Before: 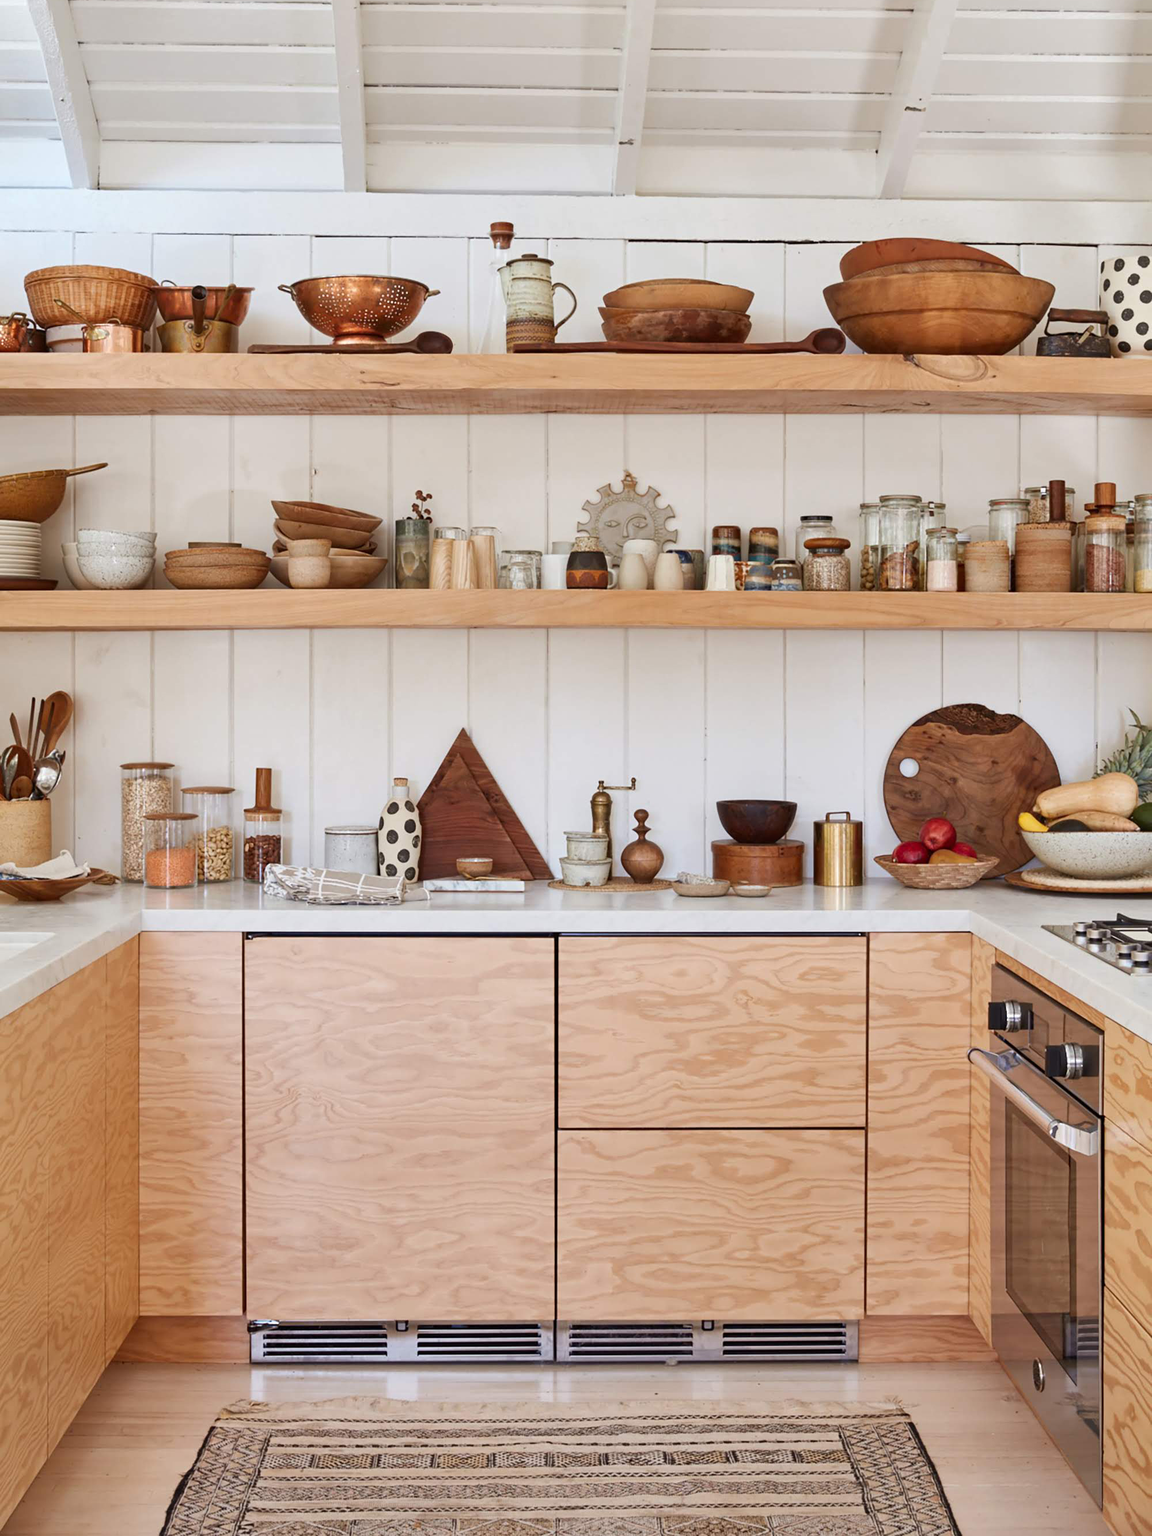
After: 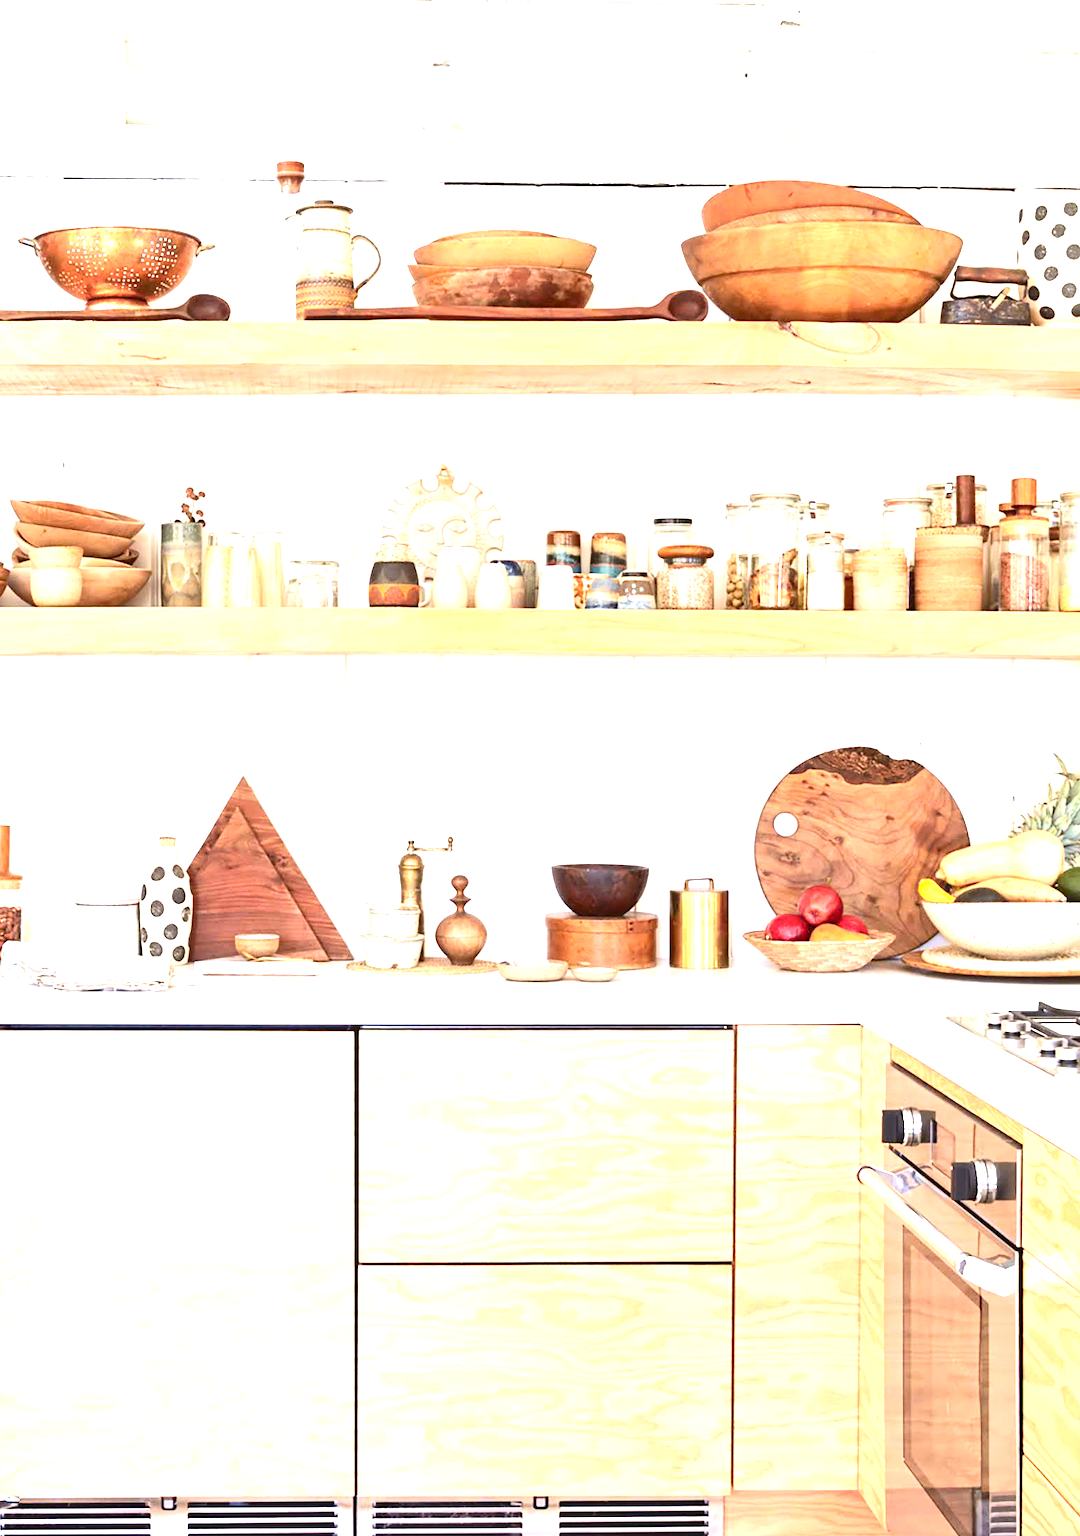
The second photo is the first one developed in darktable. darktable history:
color balance rgb: perceptual saturation grading › global saturation 0.866%
exposure: exposure 2.04 EV, compensate exposure bias true, compensate highlight preservation false
crop: left 22.861%, top 5.872%, bottom 11.889%
tone curve: curves: ch0 [(0, 0.032) (0.181, 0.156) (0.751, 0.829) (1, 1)], color space Lab, independent channels, preserve colors none
